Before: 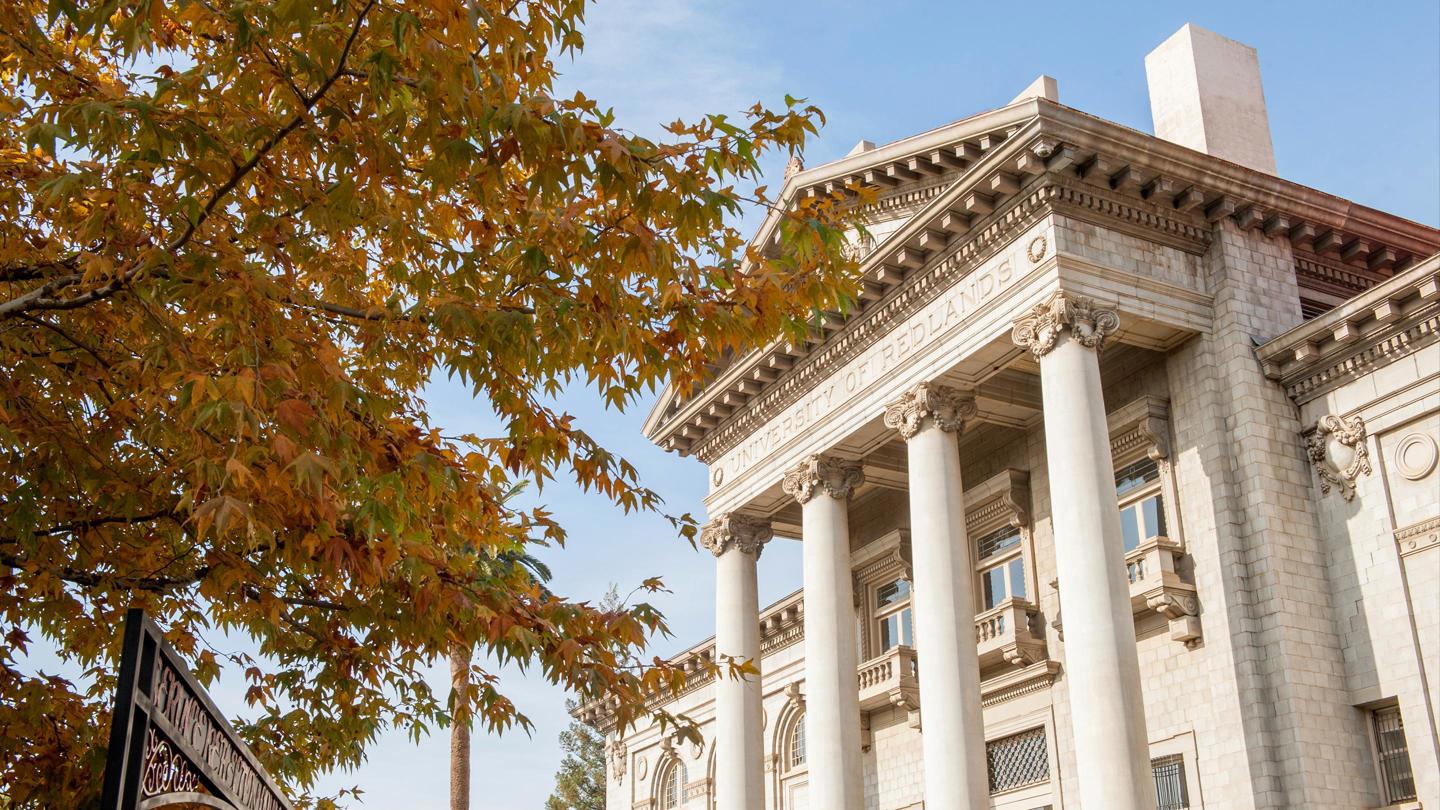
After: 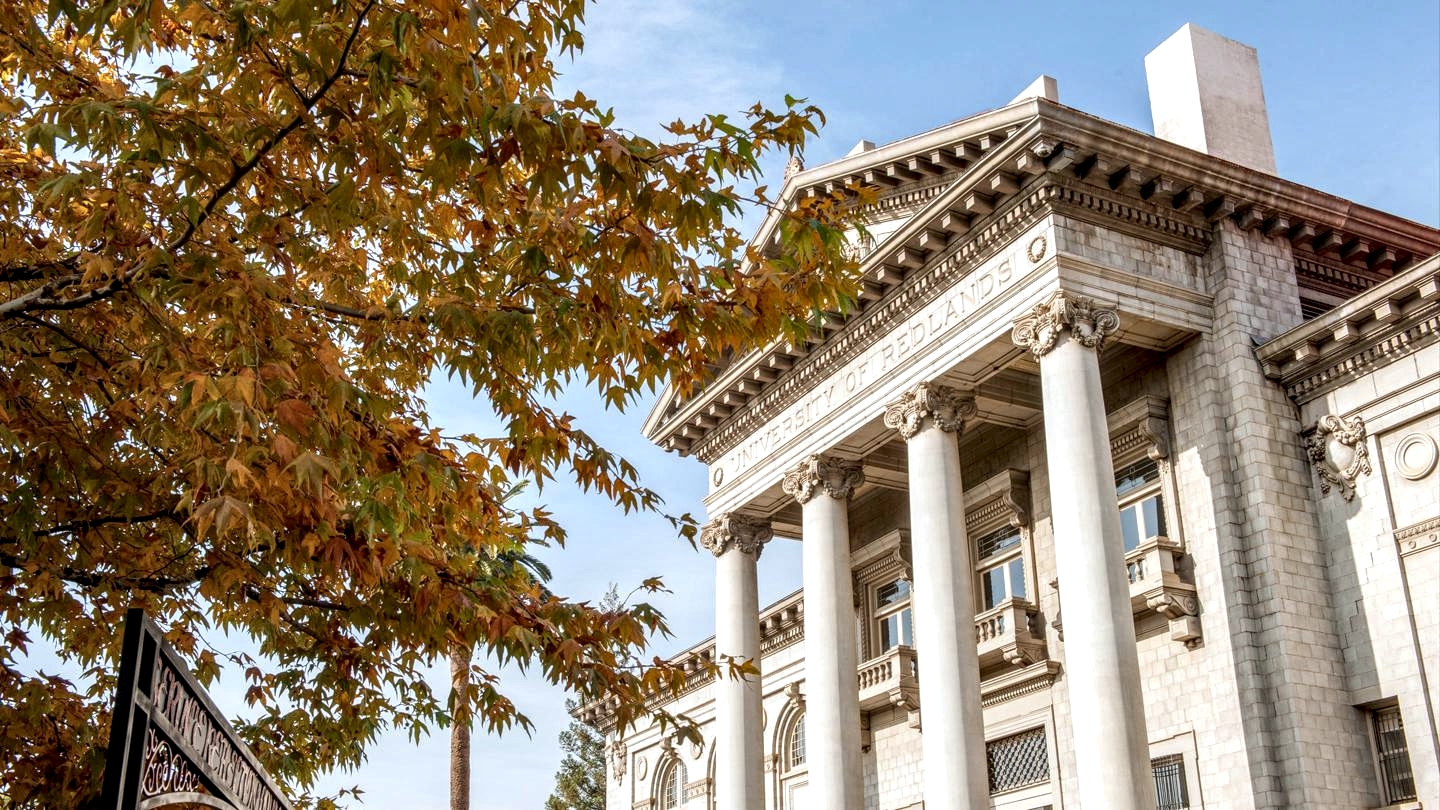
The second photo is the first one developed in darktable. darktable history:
exposure: exposure 0.014 EV, compensate highlight preservation false
local contrast: highlights 60%, shadows 60%, detail 160%
white balance: red 0.982, blue 1.018
